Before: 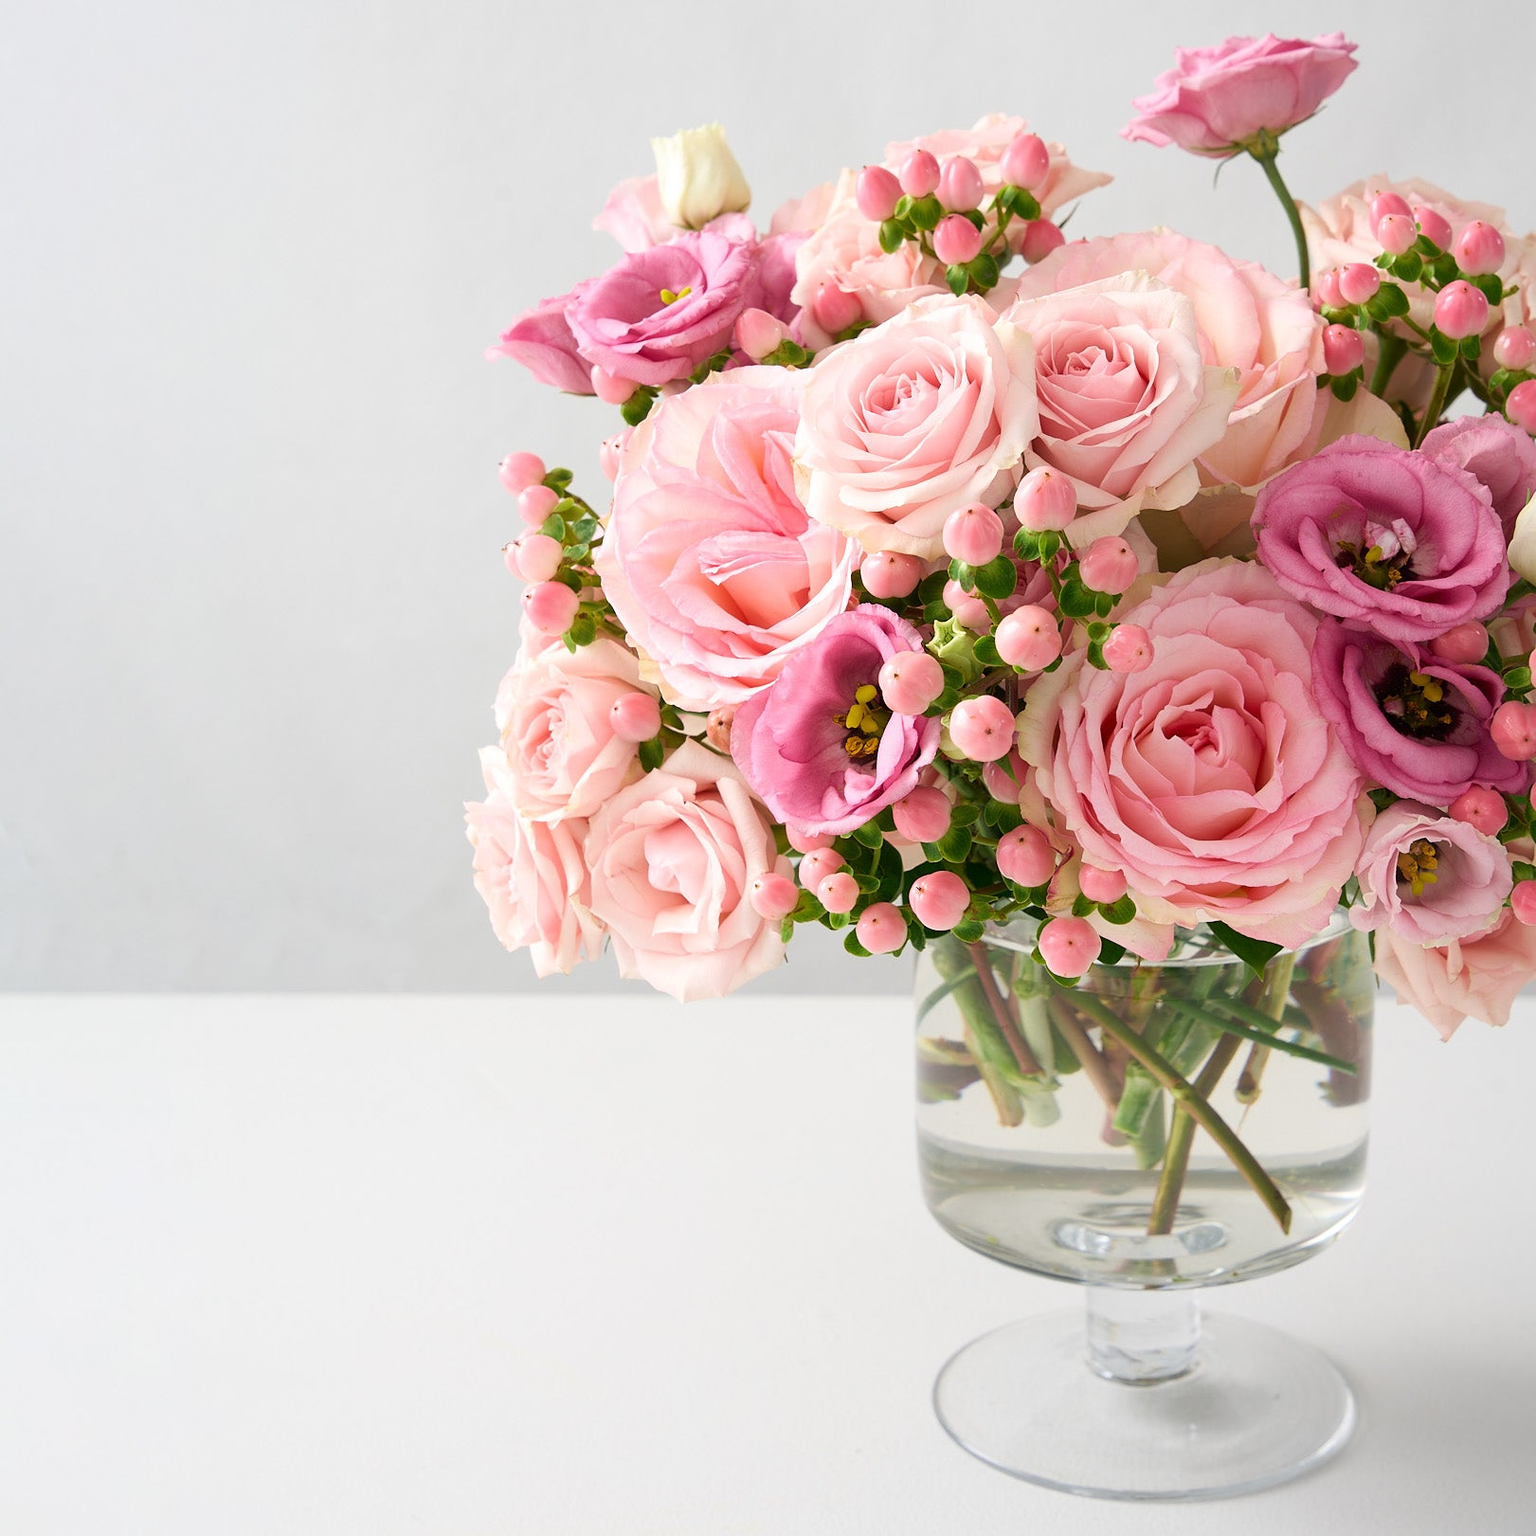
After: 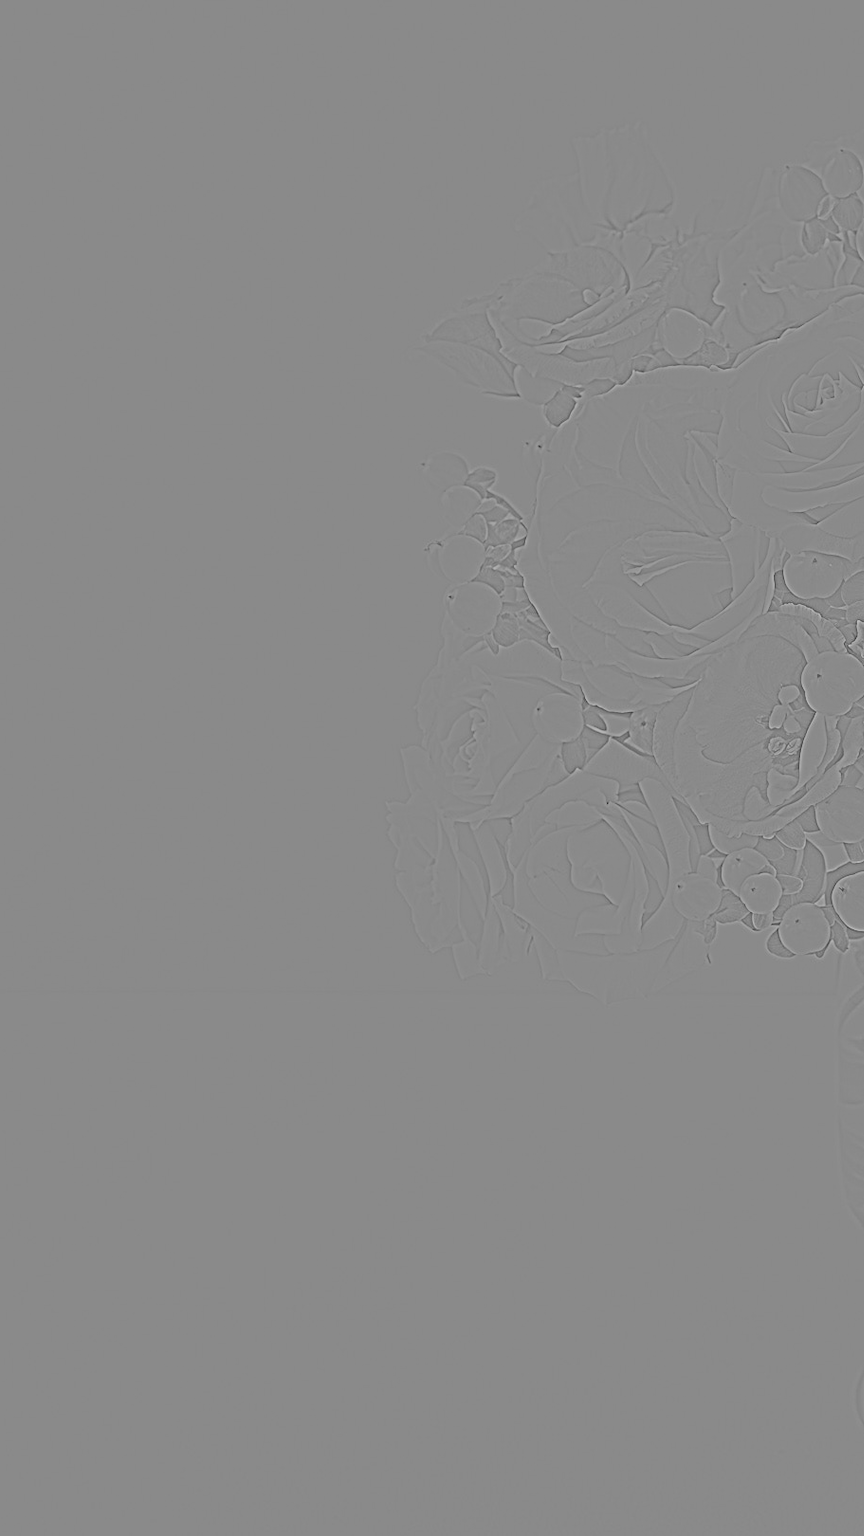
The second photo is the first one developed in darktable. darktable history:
contrast brightness saturation: saturation 0.18
tone curve: curves: ch0 [(0, 0) (0.003, 0.006) (0.011, 0.007) (0.025, 0.009) (0.044, 0.012) (0.069, 0.021) (0.1, 0.036) (0.136, 0.056) (0.177, 0.105) (0.224, 0.165) (0.277, 0.251) (0.335, 0.344) (0.399, 0.439) (0.468, 0.532) (0.543, 0.628) (0.623, 0.718) (0.709, 0.797) (0.801, 0.874) (0.898, 0.943) (1, 1)], preserve colors none
highpass: sharpness 9.84%, contrast boost 9.94%
crop: left 5.114%, right 38.589%
